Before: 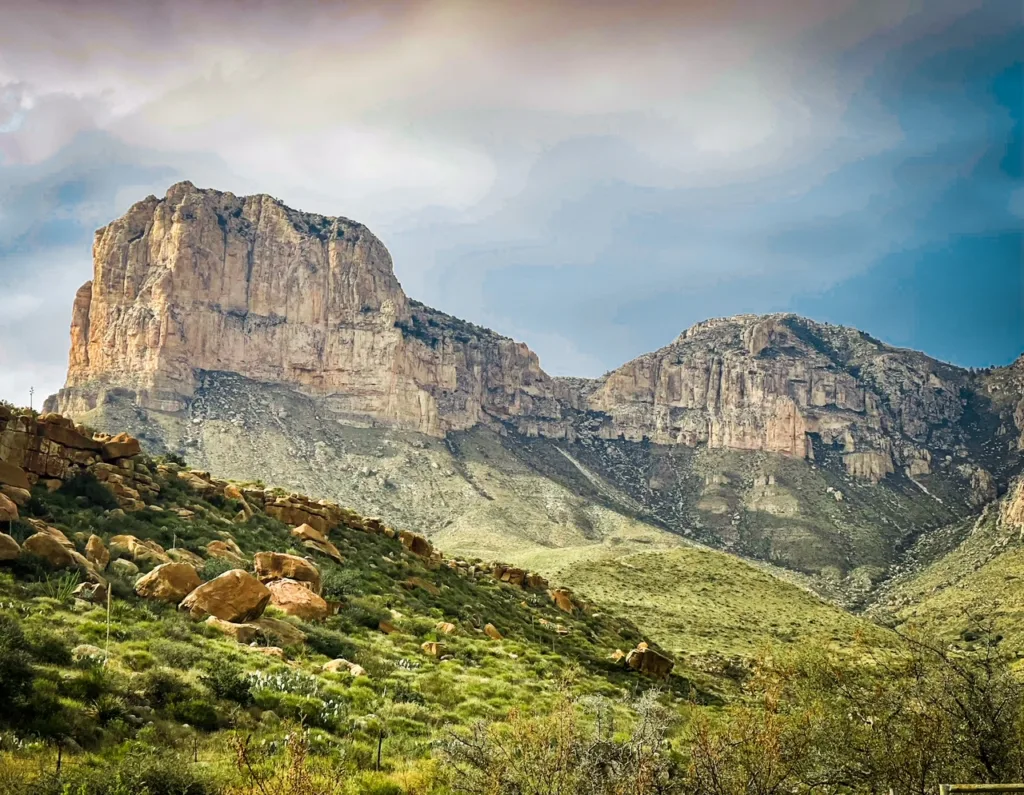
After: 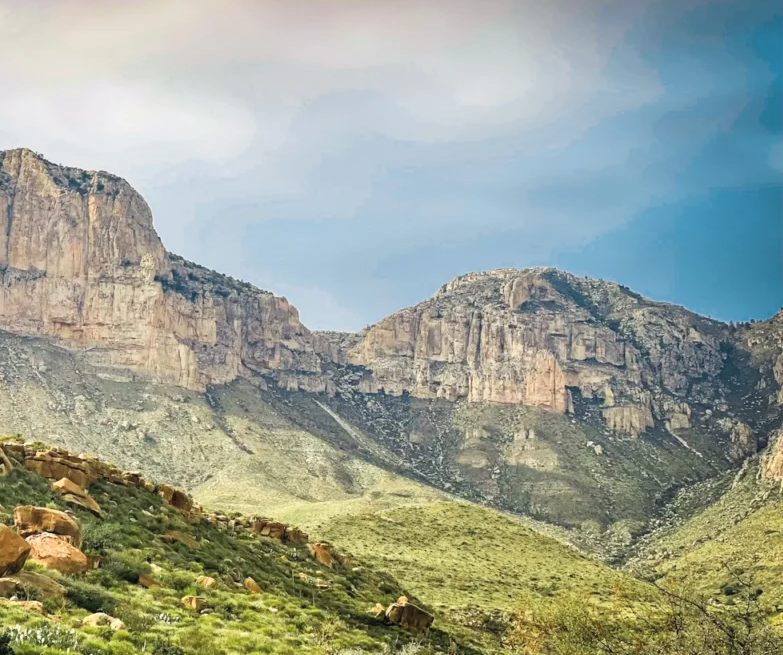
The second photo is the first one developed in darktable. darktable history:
crop: left 23.504%, top 5.831%, bottom 11.694%
contrast brightness saturation: brightness 0.117
